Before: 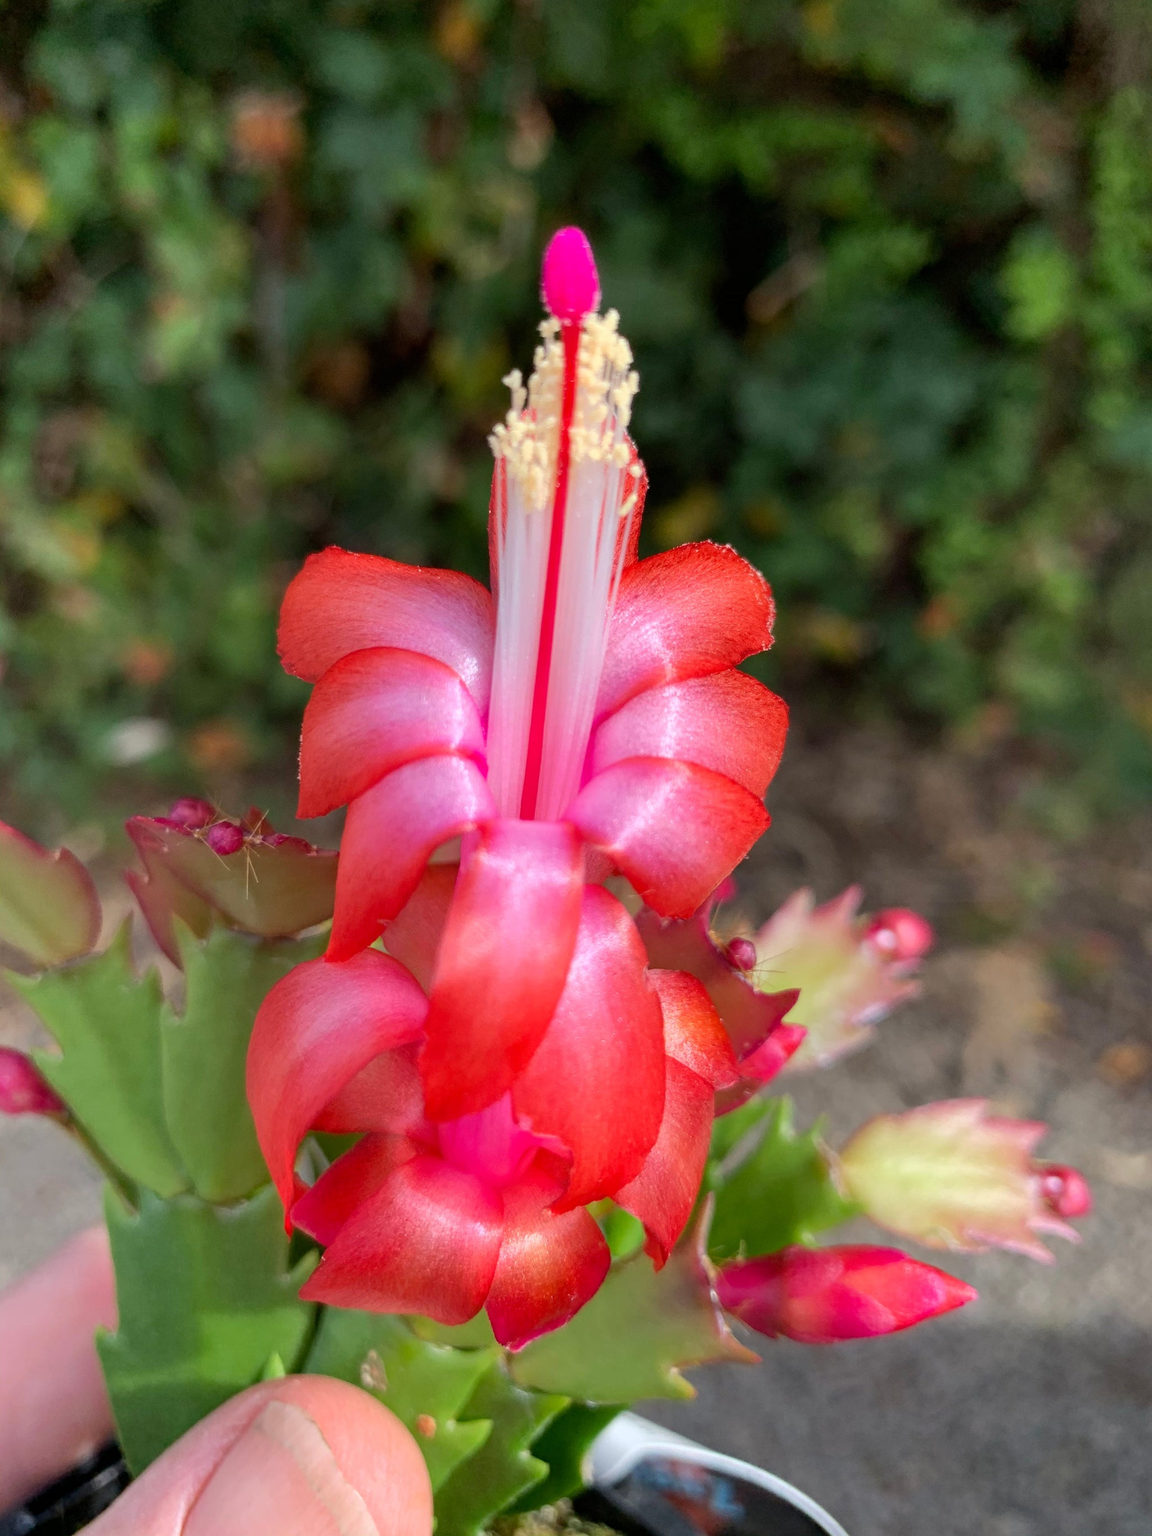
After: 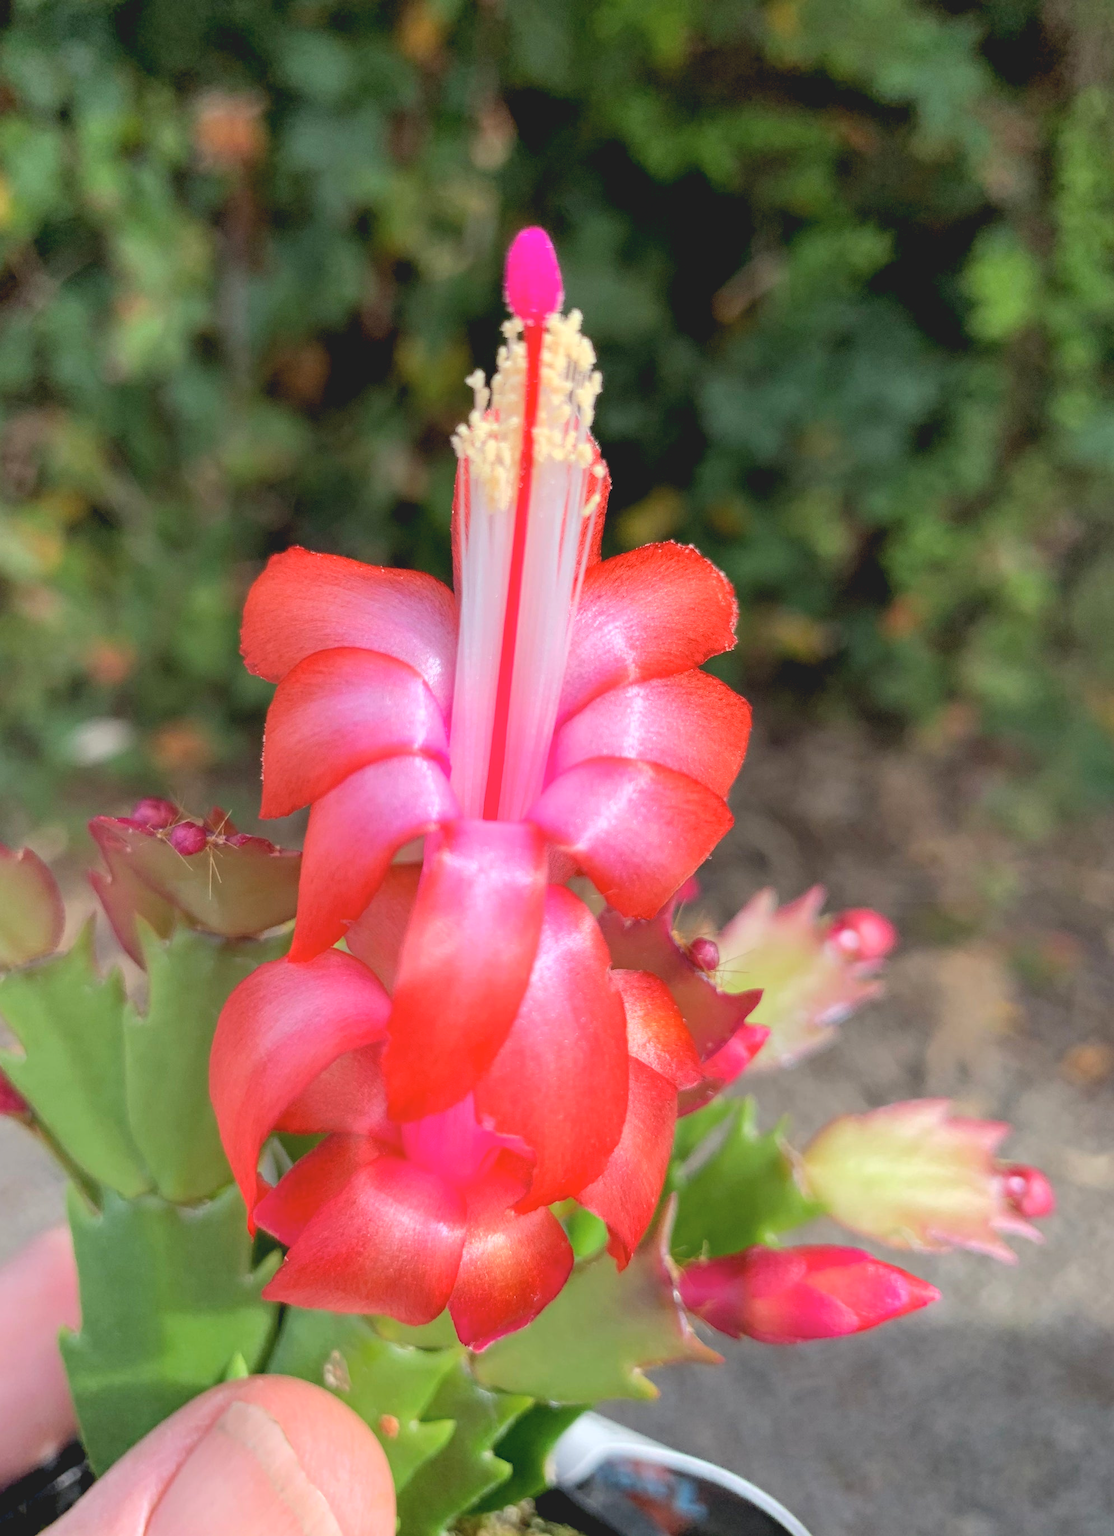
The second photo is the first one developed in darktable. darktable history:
crop and rotate: left 3.254%
contrast brightness saturation: brightness 0.147
tone curve: curves: ch0 [(0.122, 0.111) (1, 1)], preserve colors none
